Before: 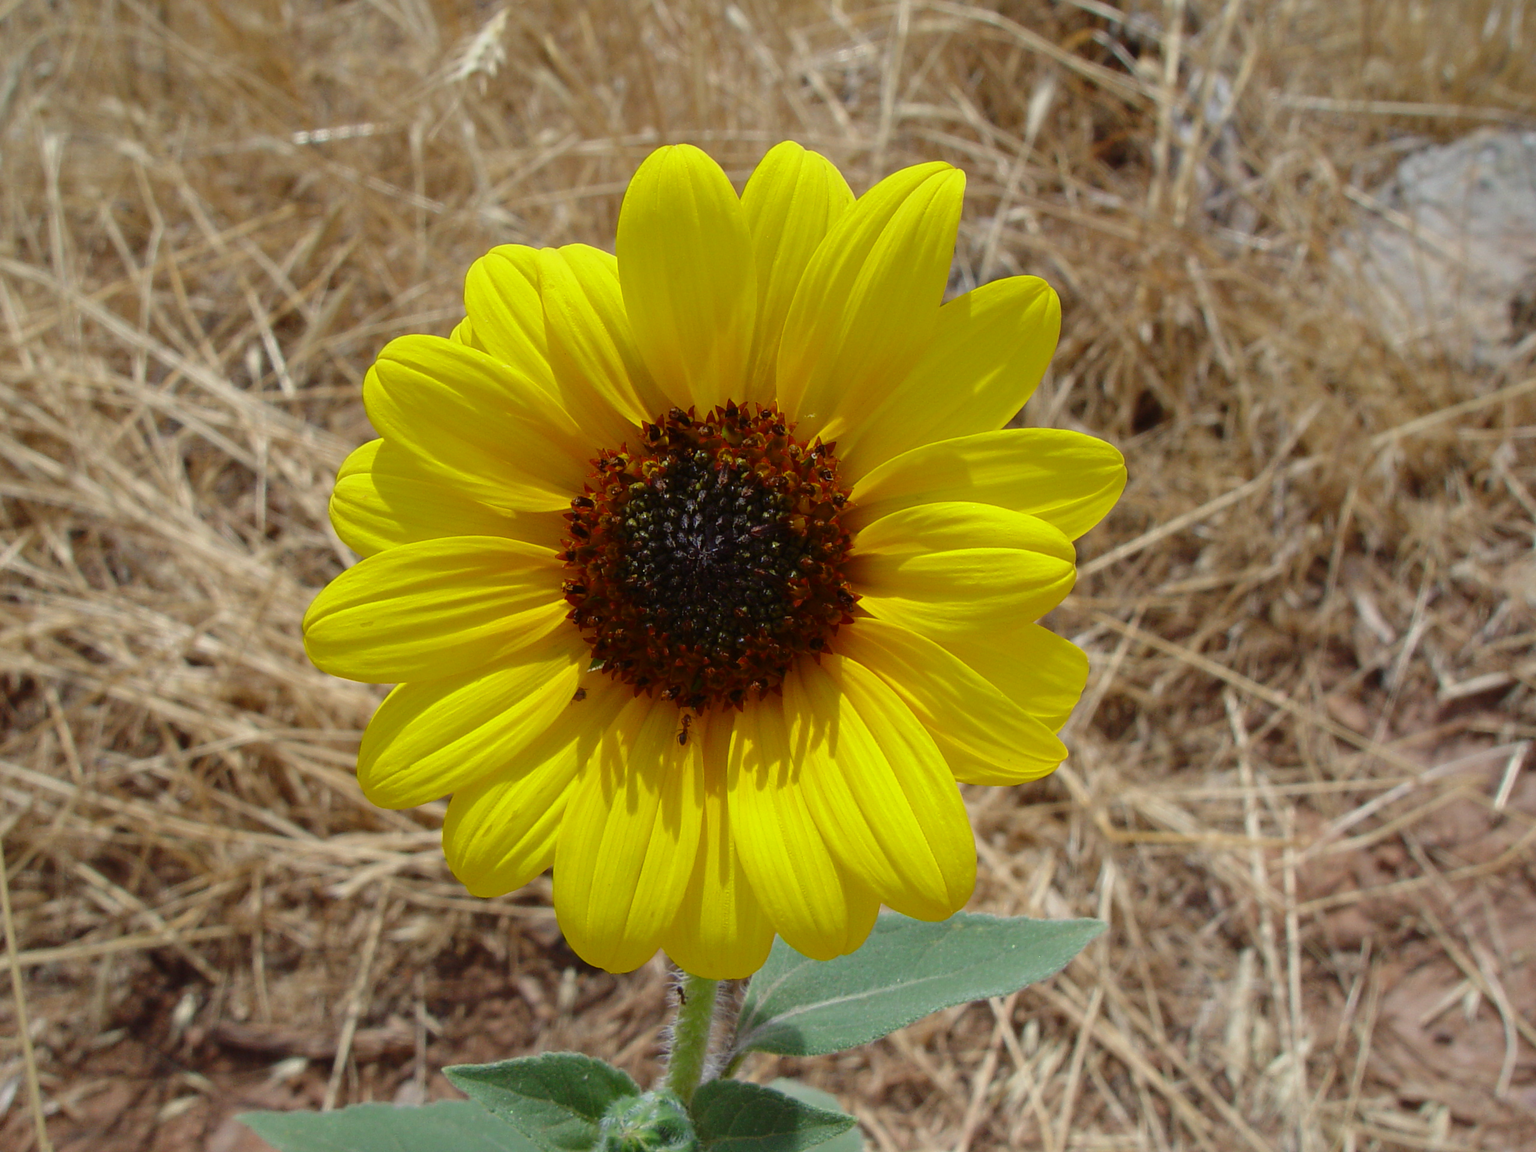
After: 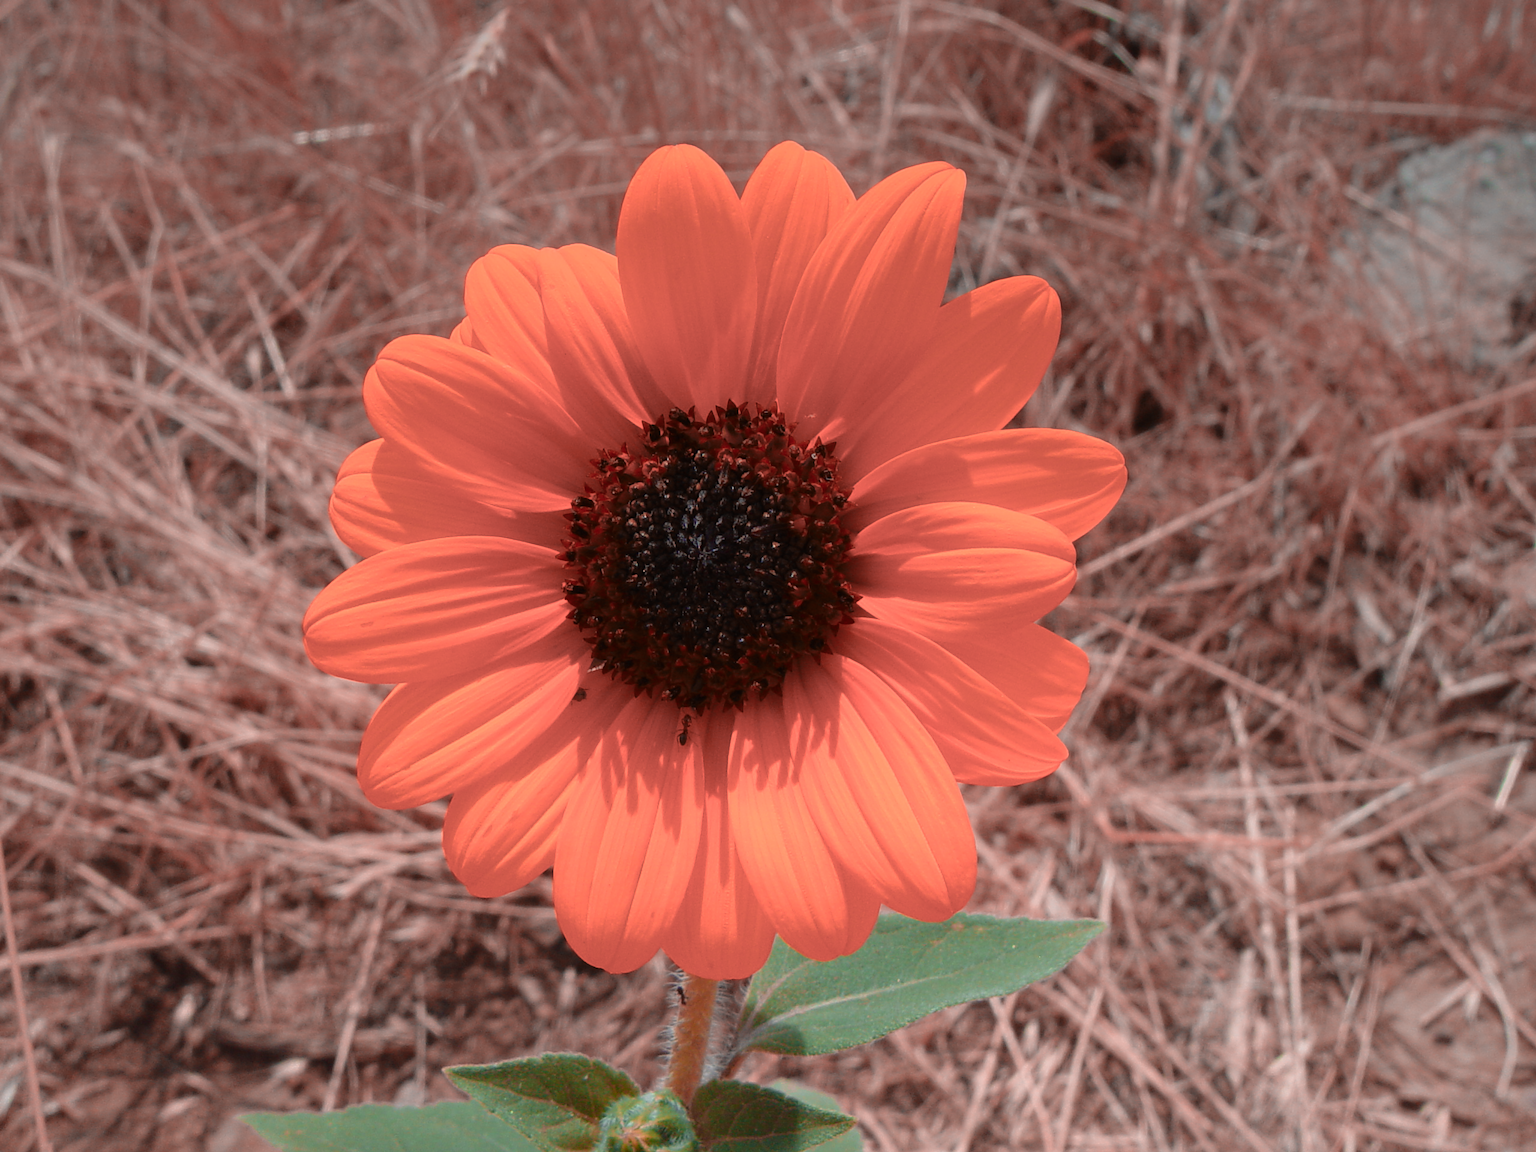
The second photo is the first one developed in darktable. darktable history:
graduated density: on, module defaults
color zones: curves: ch2 [(0, 0.5) (0.084, 0.497) (0.323, 0.335) (0.4, 0.497) (1, 0.5)], process mode strong
